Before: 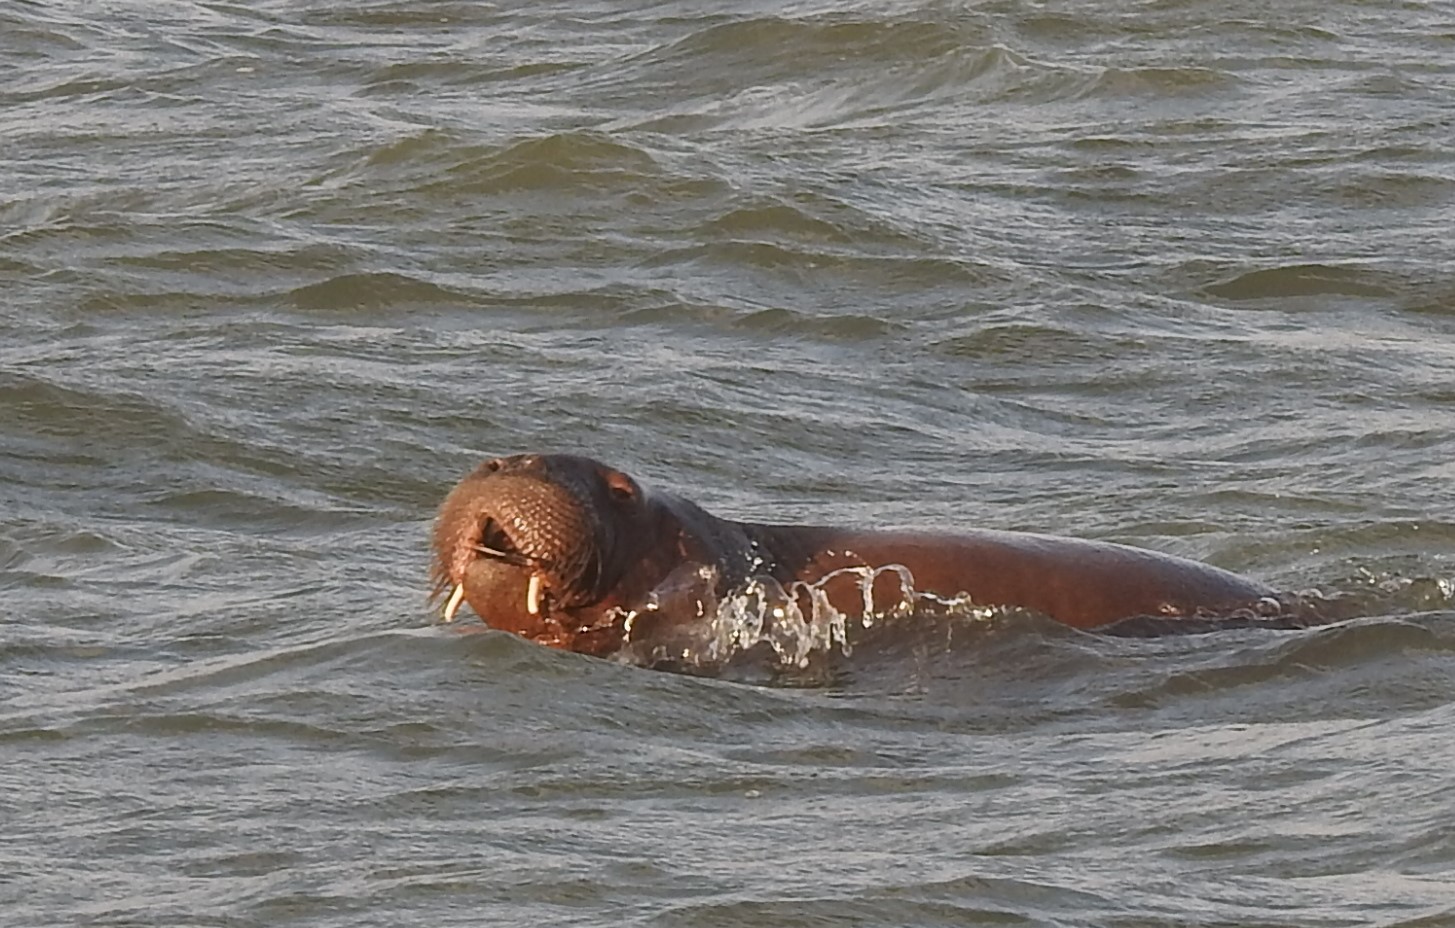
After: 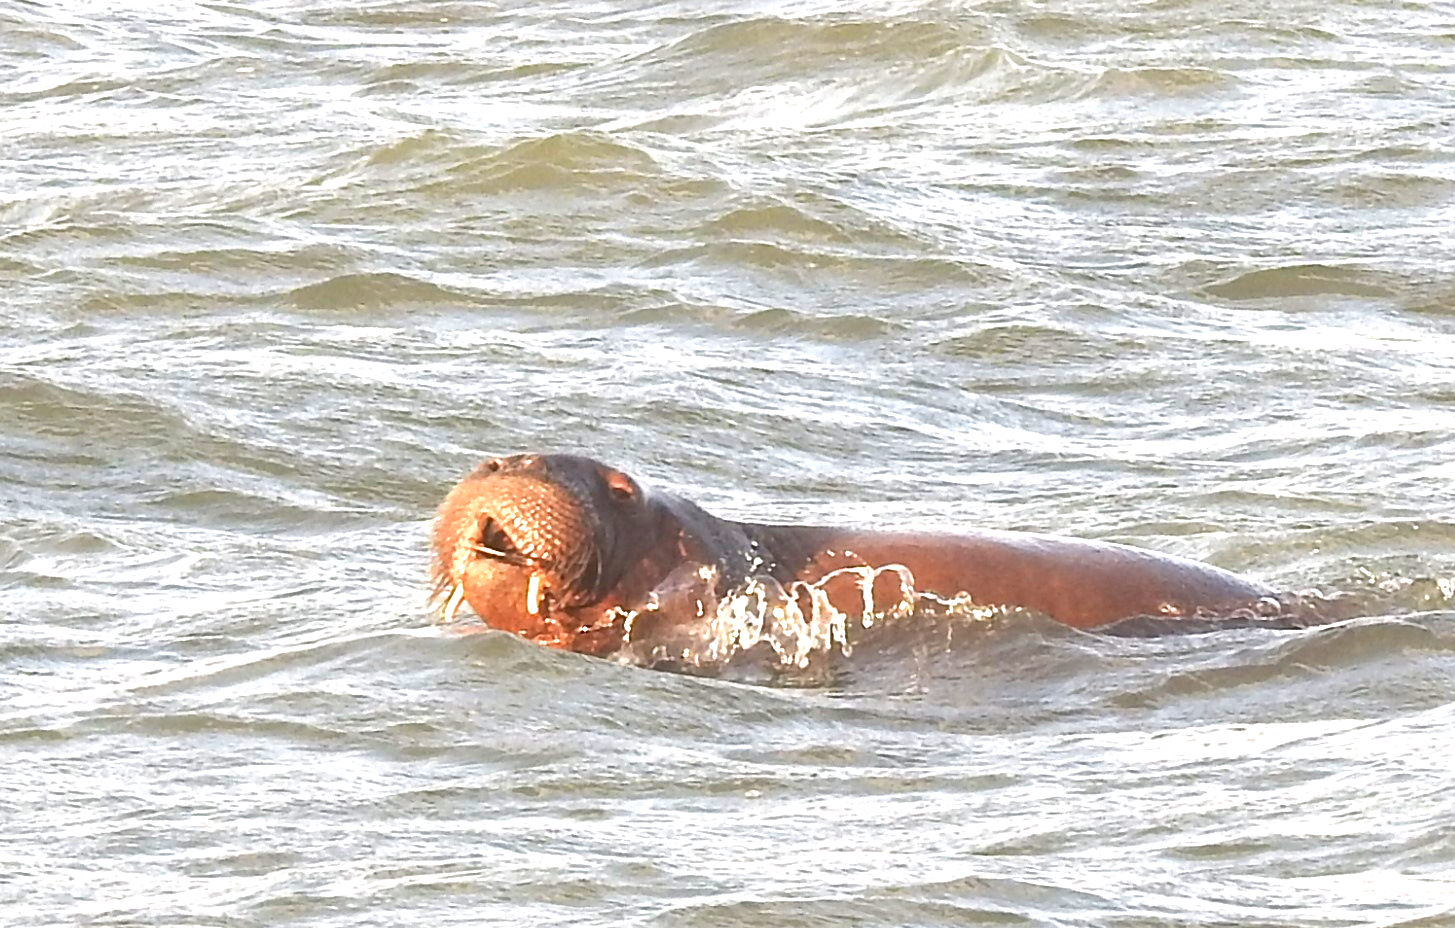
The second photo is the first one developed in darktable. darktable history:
tone equalizer: on, module defaults
exposure: black level correction 0, exposure 1 EV, compensate exposure bias true, compensate highlight preservation false
